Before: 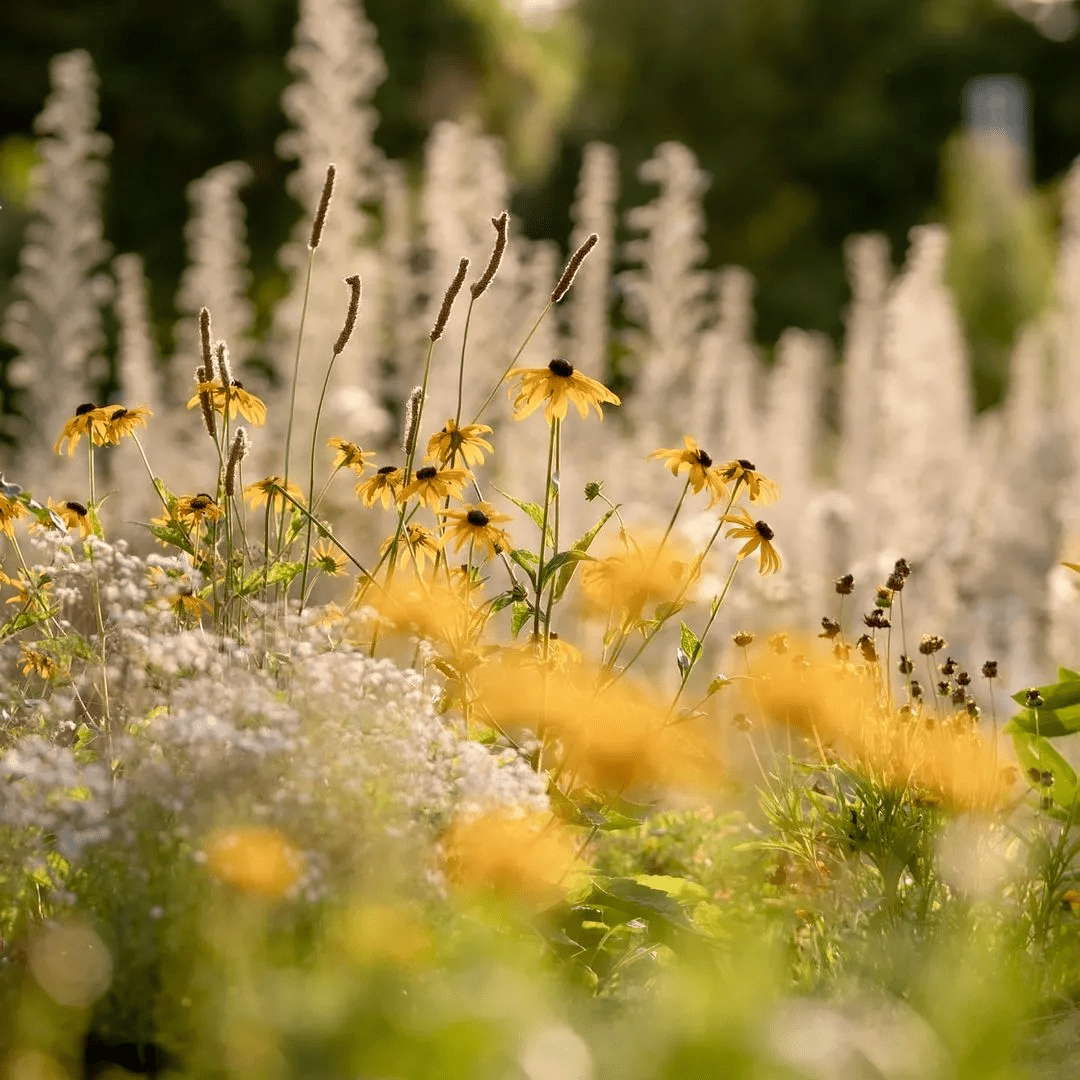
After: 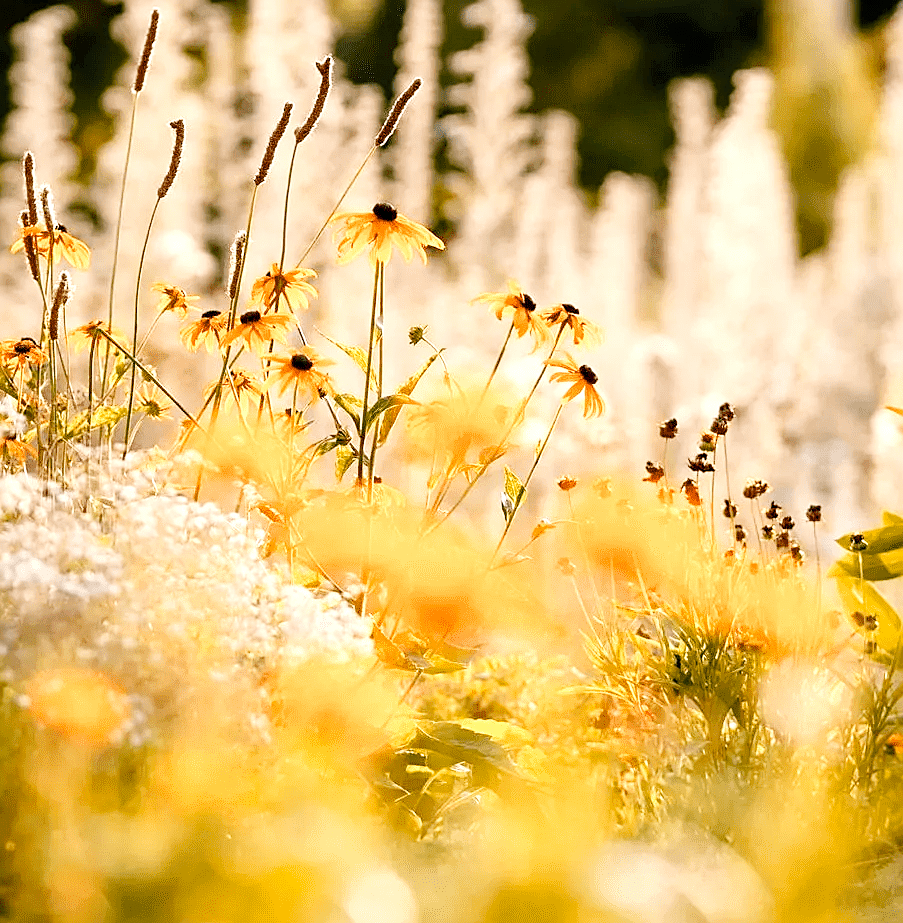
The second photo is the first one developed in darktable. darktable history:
sharpen: on, module defaults
exposure: exposure 0.658 EV, compensate exposure bias true, compensate highlight preservation false
contrast brightness saturation: contrast 0.073
color balance rgb: global offset › luminance -0.508%, perceptual saturation grading › global saturation 0.101%, saturation formula JzAzBz (2021)
crop: left 16.349%, top 14.527%
tone curve: curves: ch0 [(0, 0) (0.004, 0.001) (0.133, 0.112) (0.325, 0.362) (0.832, 0.893) (1, 1)], preserve colors none
color zones: curves: ch1 [(0.263, 0.53) (0.376, 0.287) (0.487, 0.512) (0.748, 0.547) (1, 0.513)]; ch2 [(0.262, 0.45) (0.751, 0.477)]
